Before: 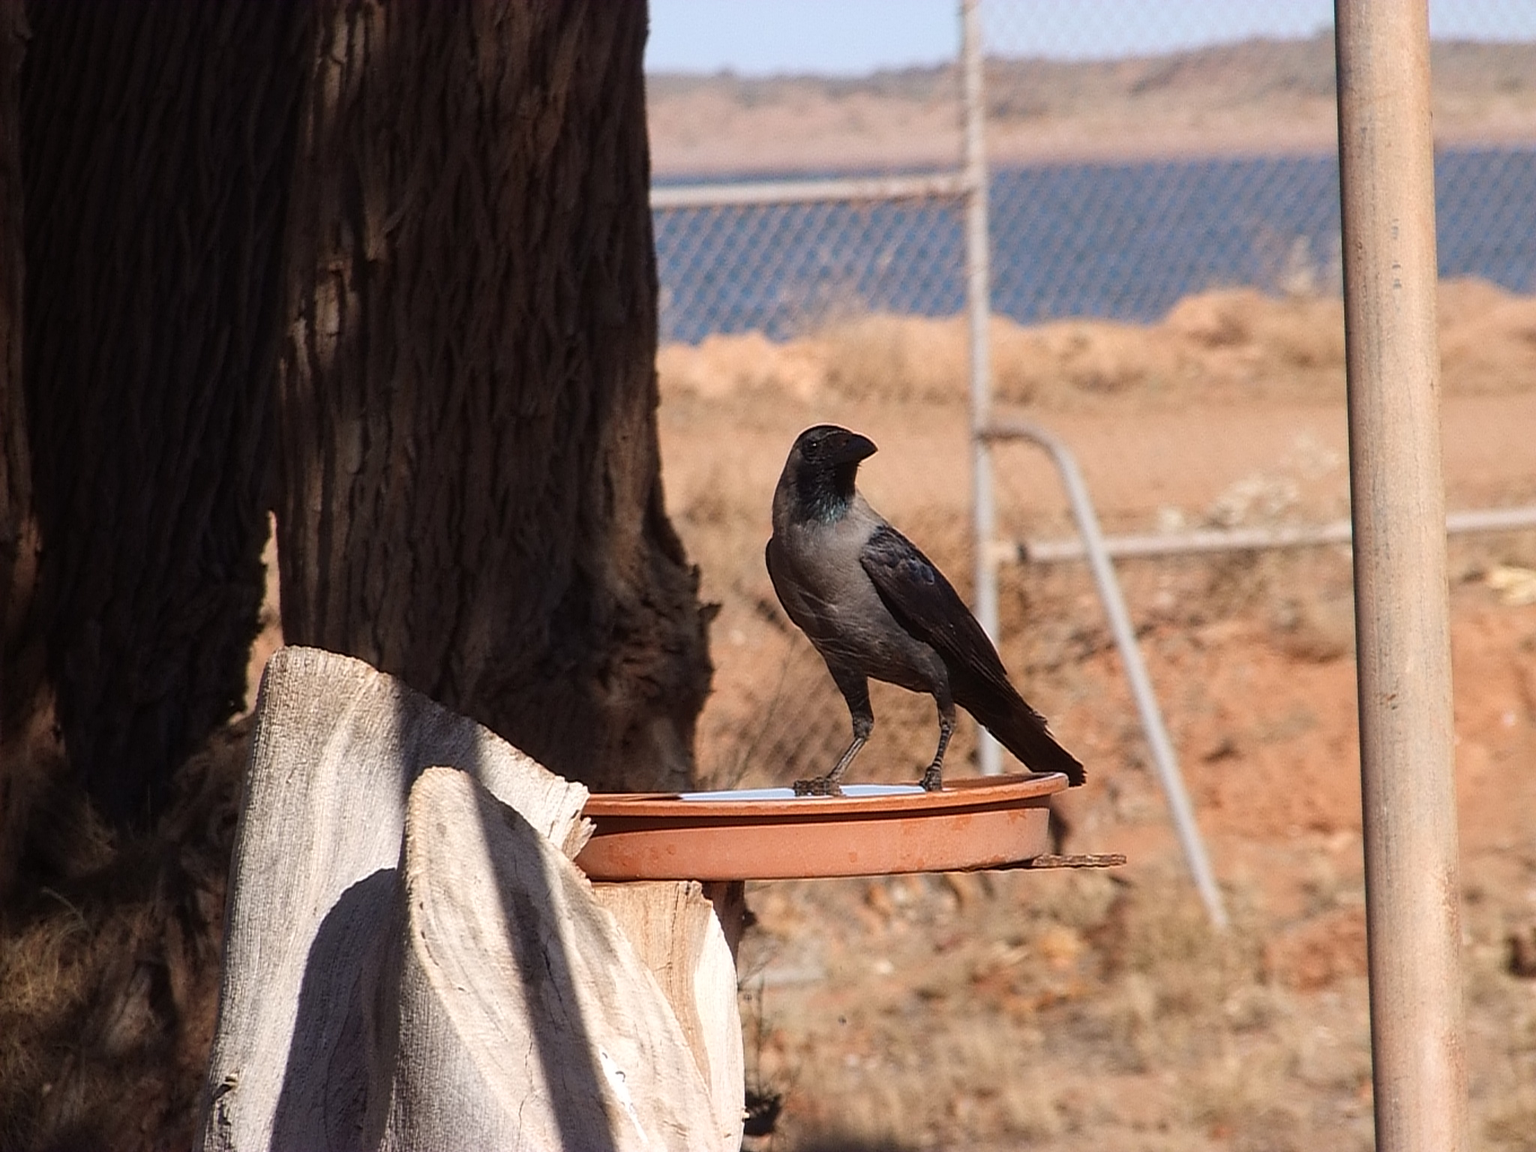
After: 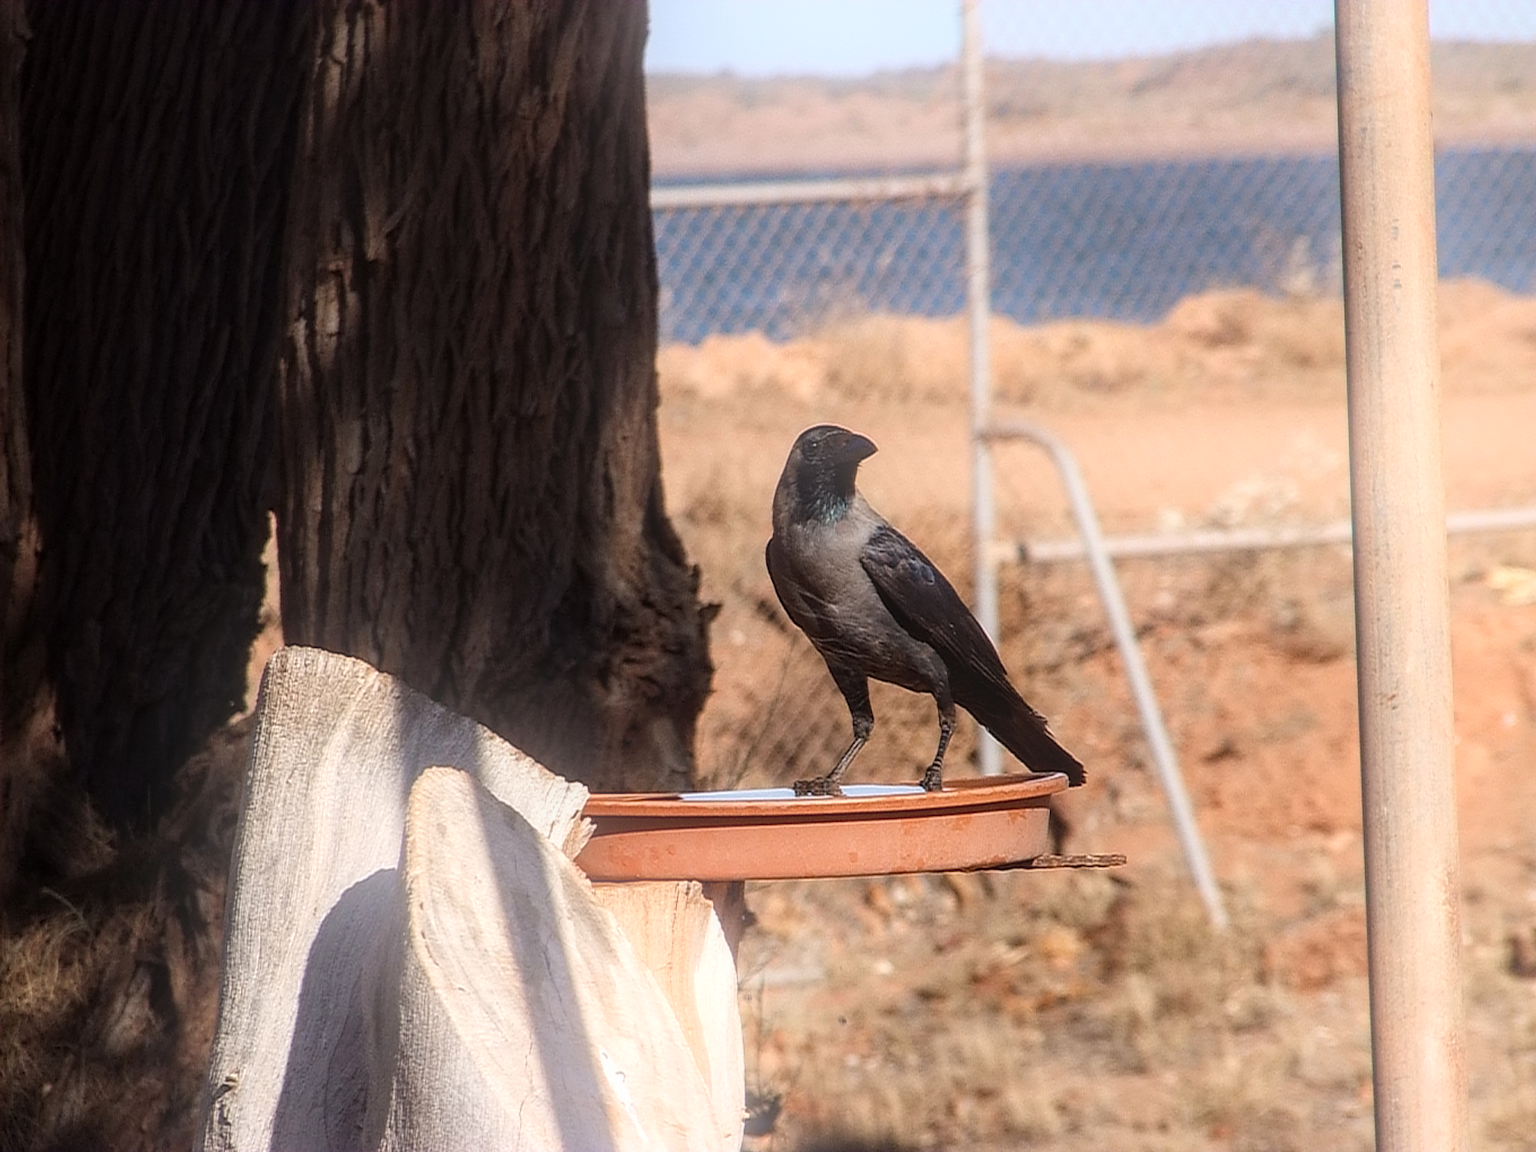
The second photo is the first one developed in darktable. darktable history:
bloom: threshold 82.5%, strength 16.25%
local contrast: on, module defaults
